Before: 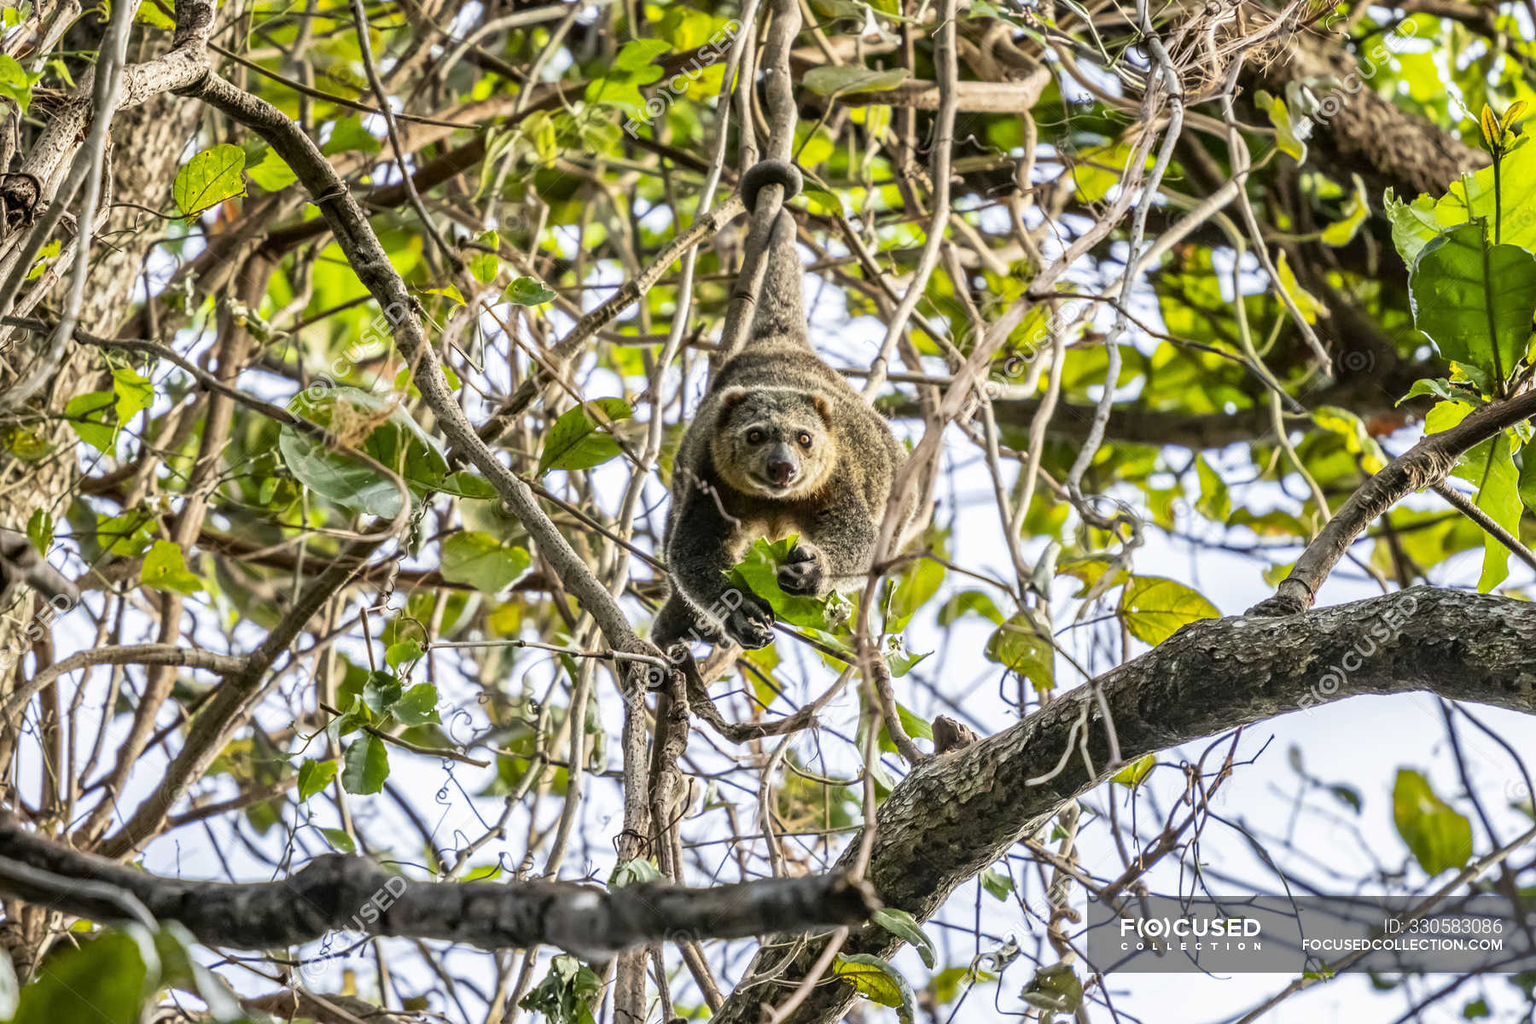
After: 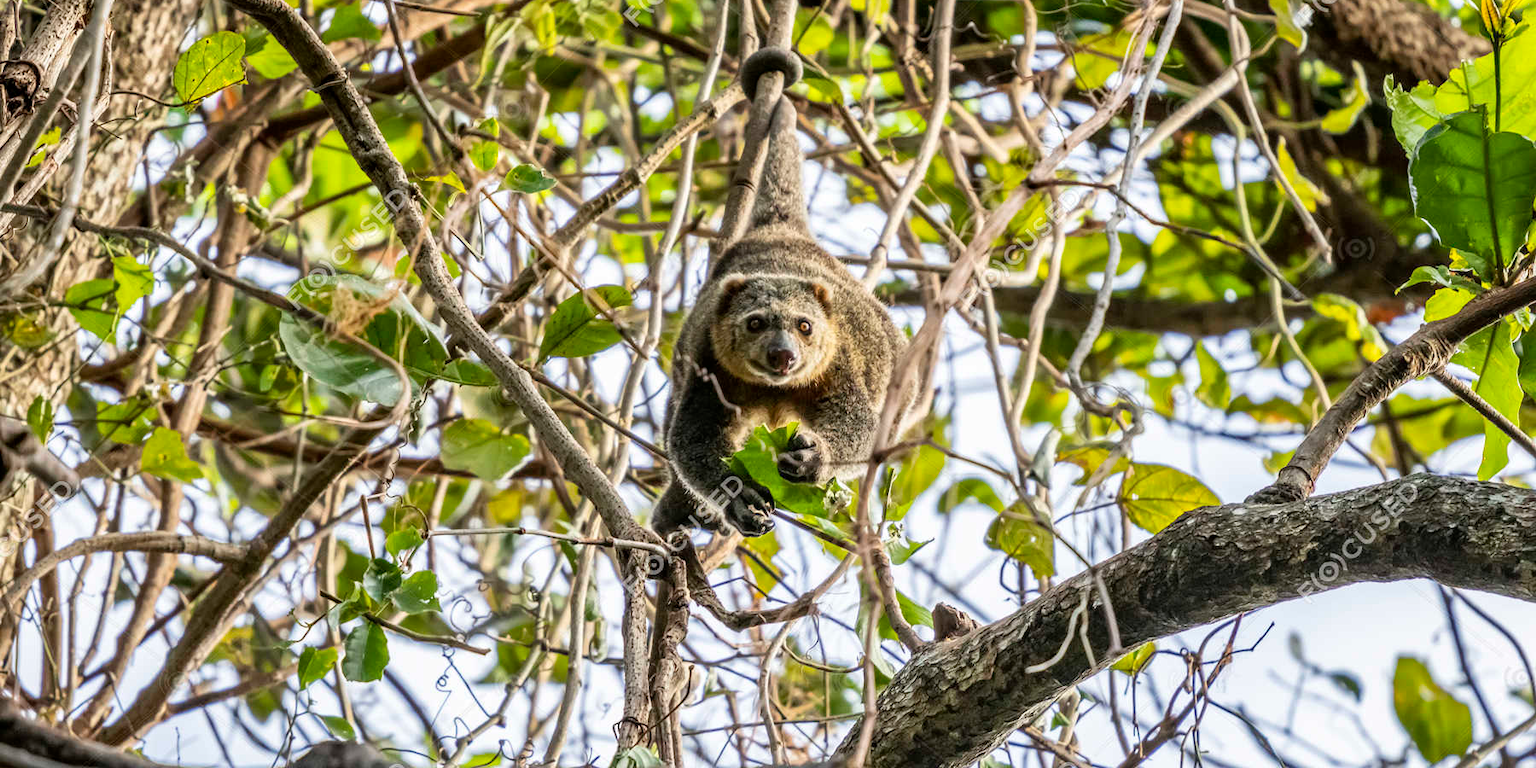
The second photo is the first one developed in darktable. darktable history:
crop: top 11.035%, bottom 13.894%
